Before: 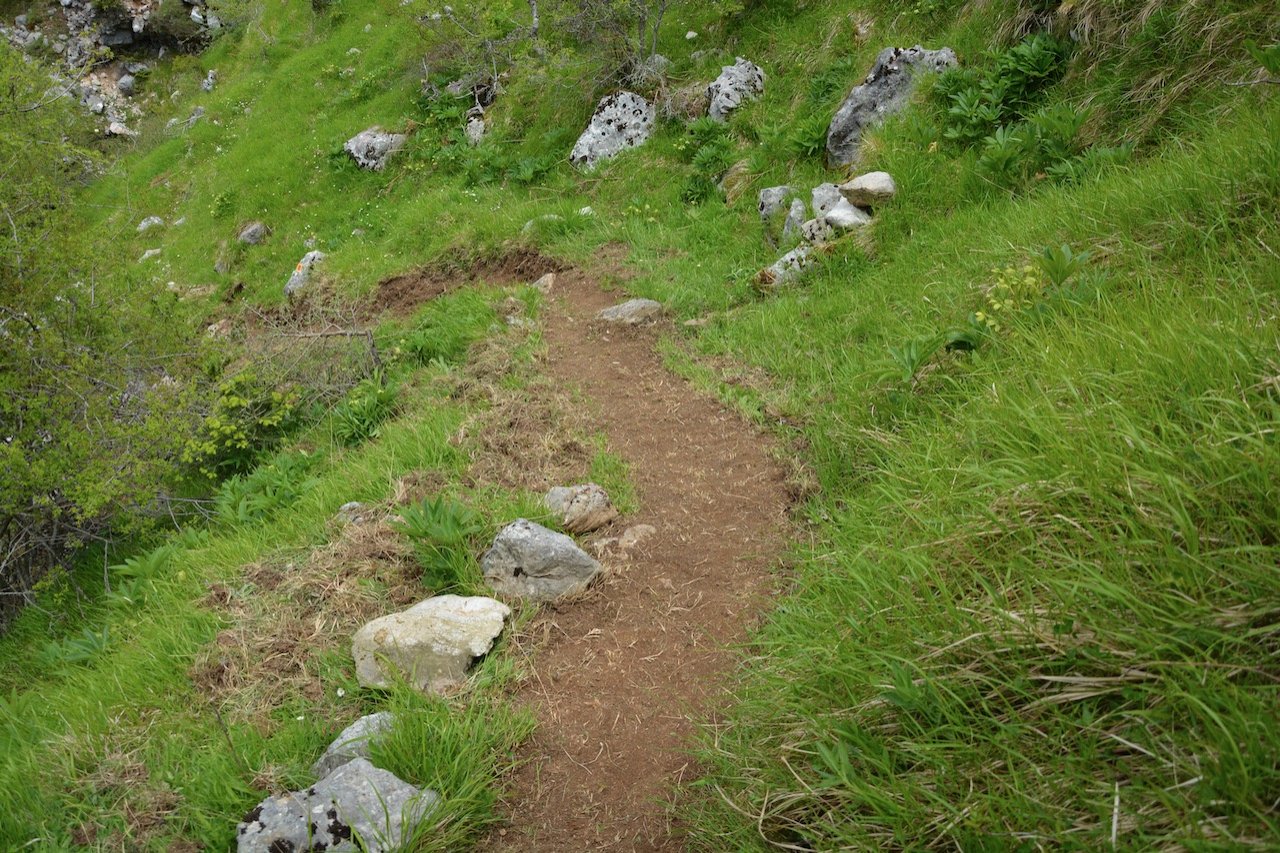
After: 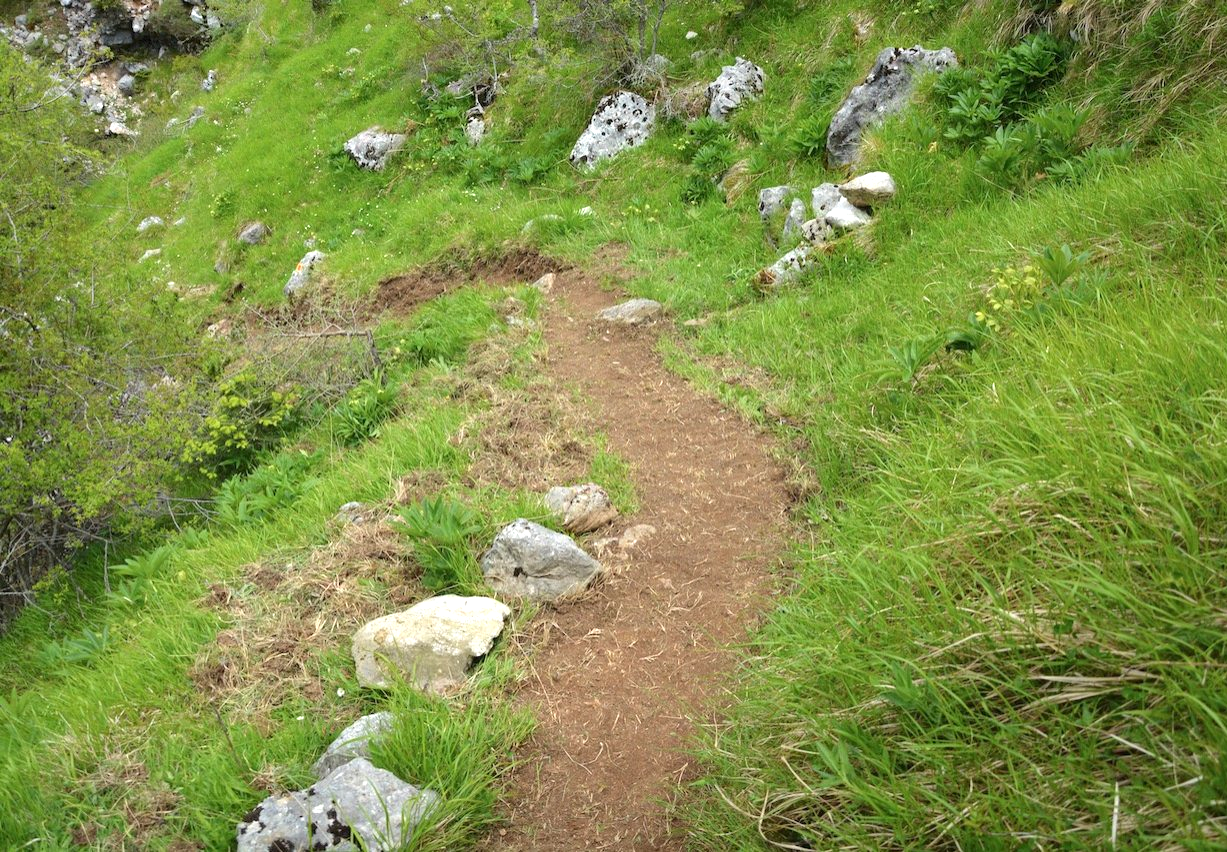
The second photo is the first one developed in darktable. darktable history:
crop: right 4.126%, bottom 0.031%
exposure: exposure 0.7 EV, compensate highlight preservation false
white balance: red 1, blue 1
